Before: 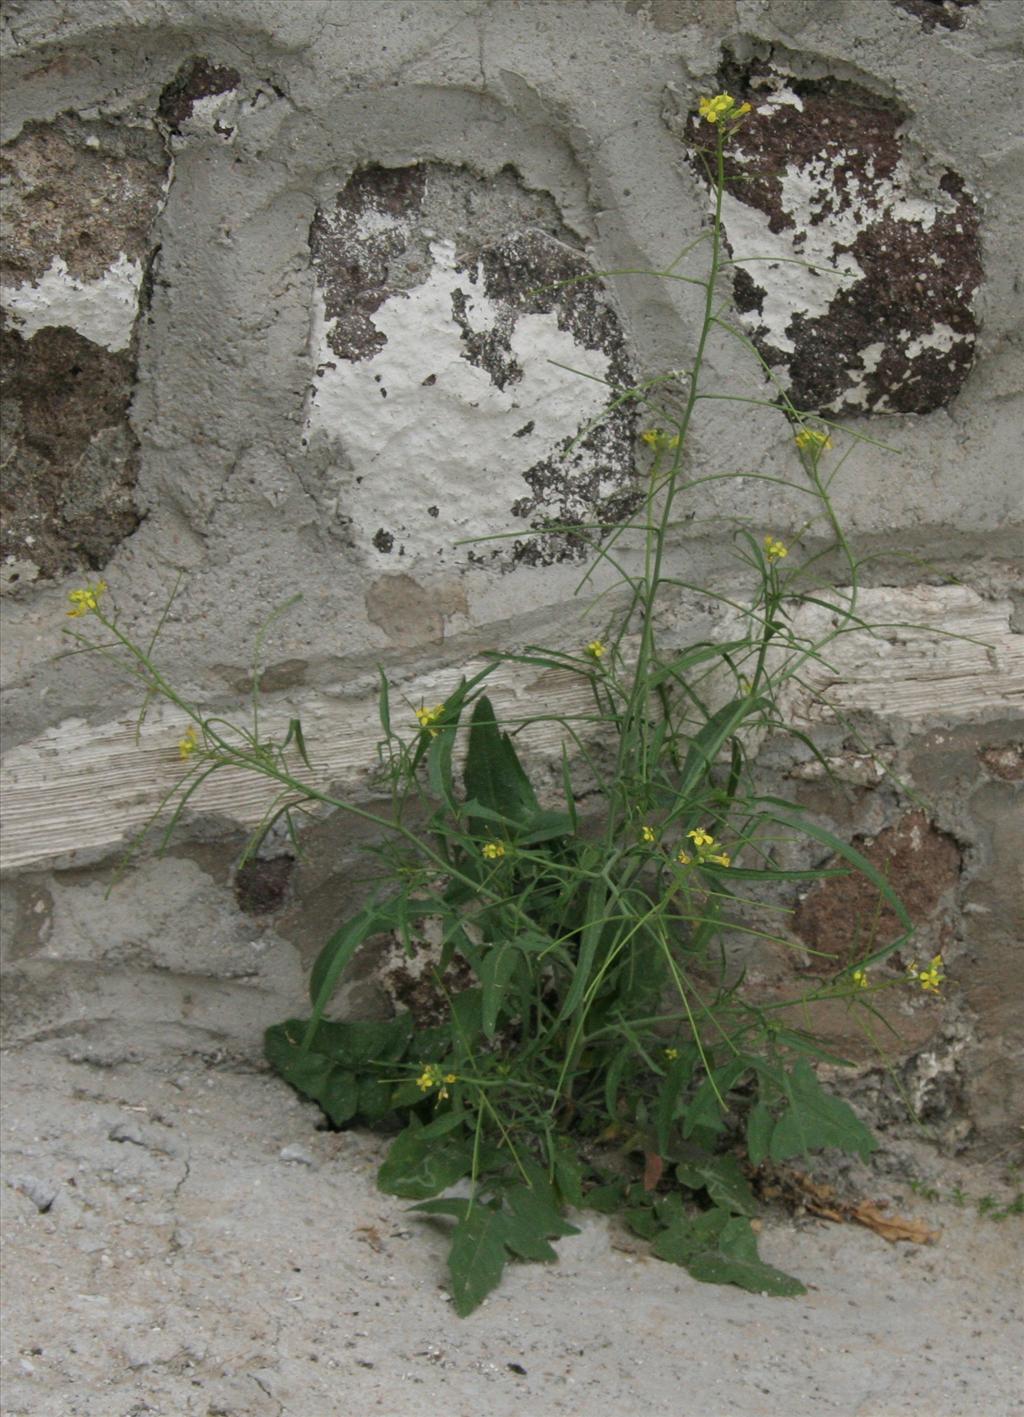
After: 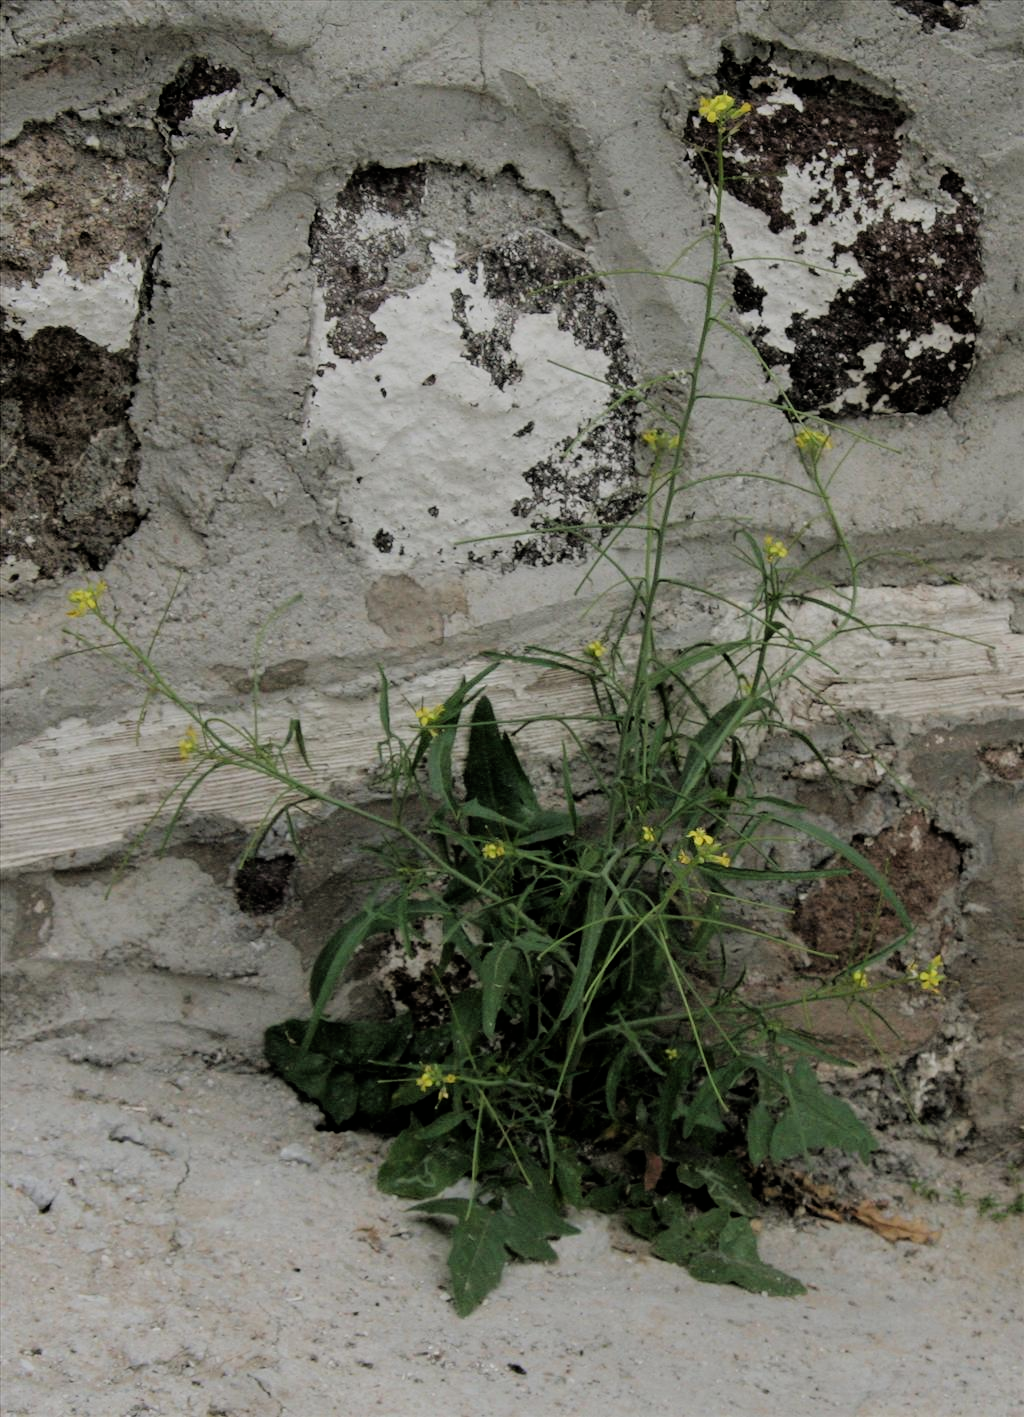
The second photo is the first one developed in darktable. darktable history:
filmic rgb: black relative exposure -4.4 EV, white relative exposure 5.04 EV, hardness 2.22, latitude 39.98%, contrast 1.152, highlights saturation mix 10.39%, shadows ↔ highlights balance 1.13%
